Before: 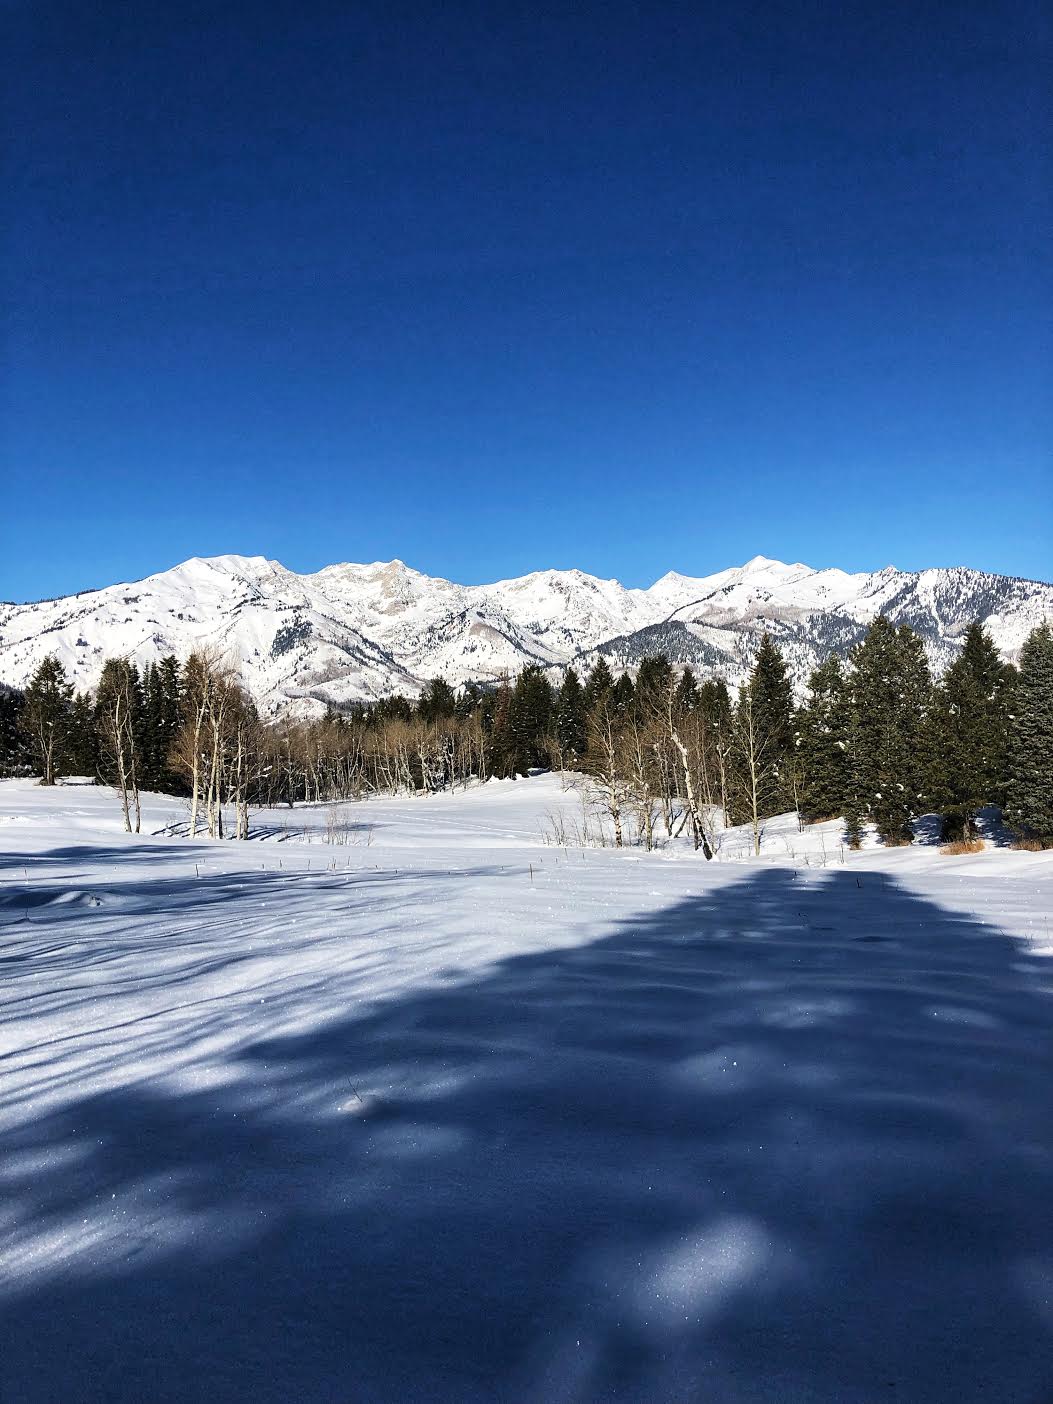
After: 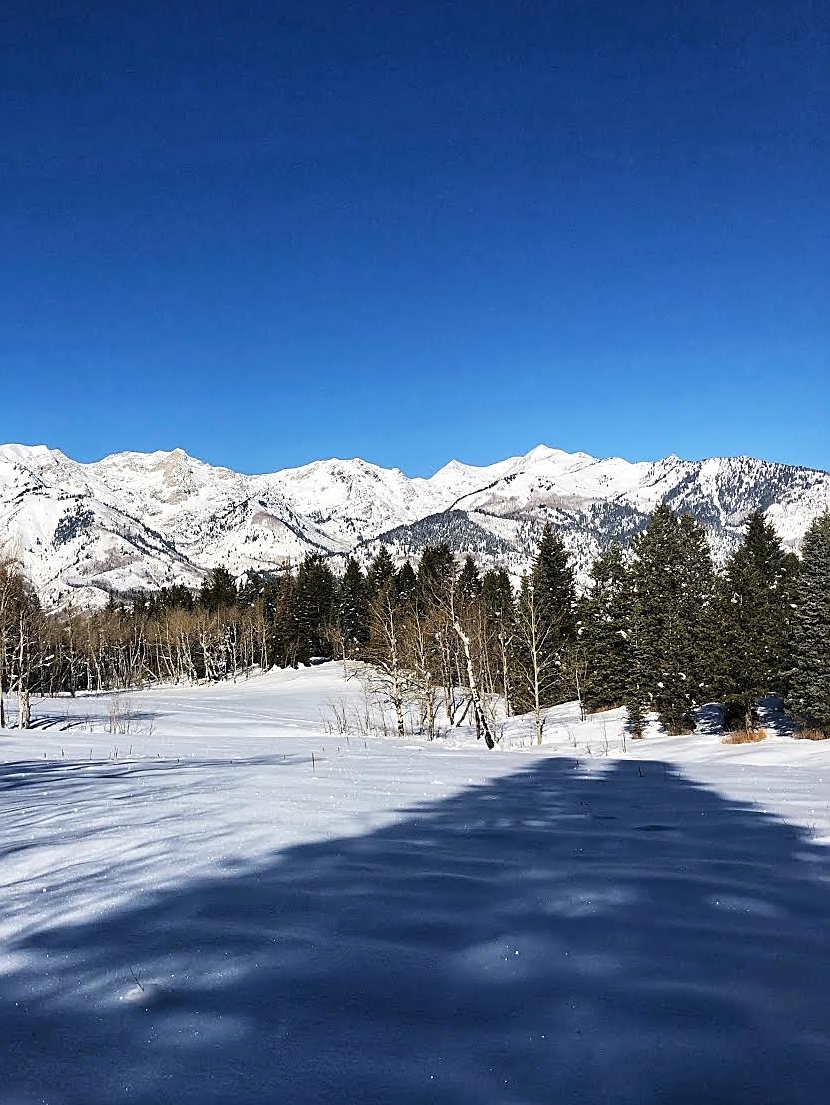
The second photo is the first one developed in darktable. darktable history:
crop and rotate: left 20.74%, top 7.912%, right 0.375%, bottom 13.378%
sharpen: on, module defaults
